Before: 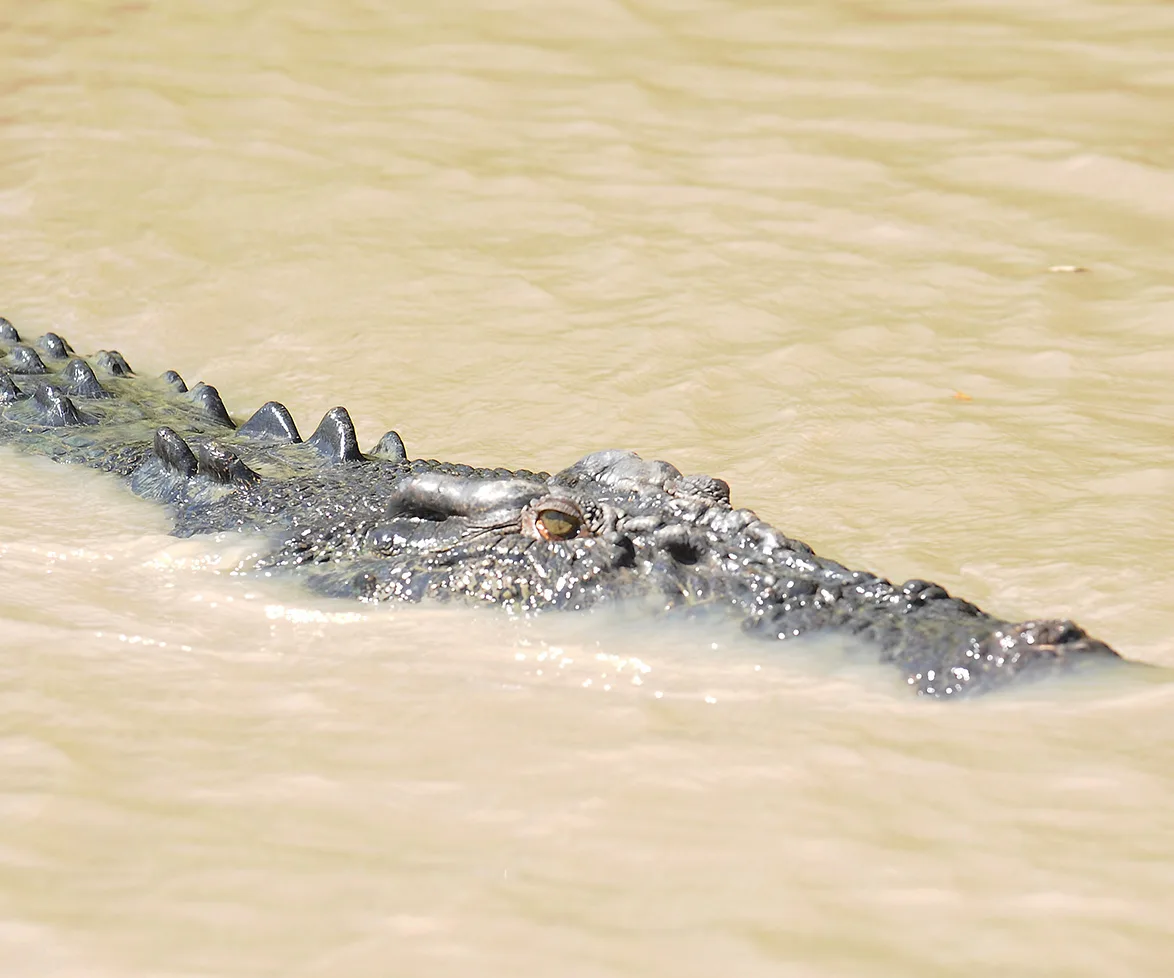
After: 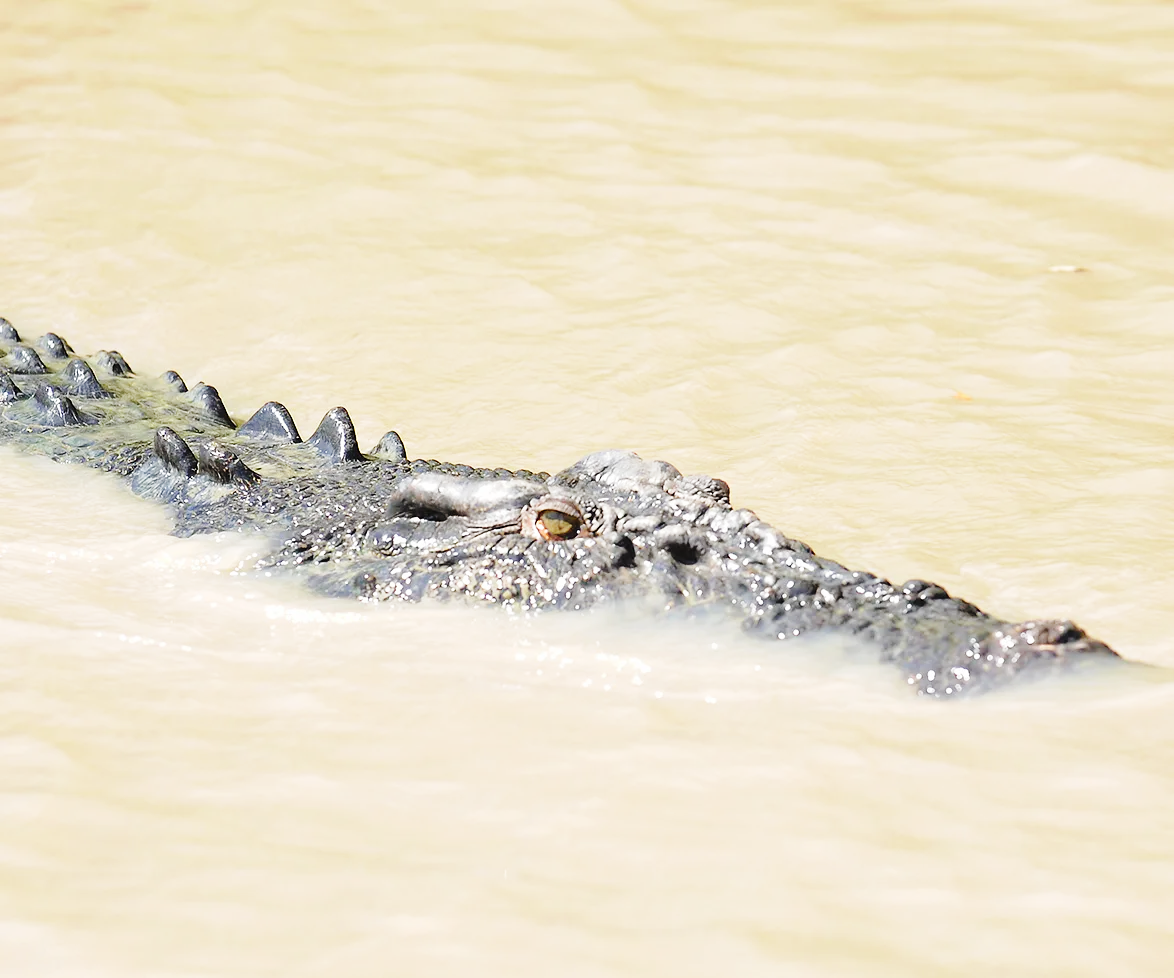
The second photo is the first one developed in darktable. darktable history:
base curve: curves: ch0 [(0, 0) (0.036, 0.025) (0.121, 0.166) (0.206, 0.329) (0.605, 0.79) (1, 1)], preserve colors none
exposure: compensate highlight preservation false
